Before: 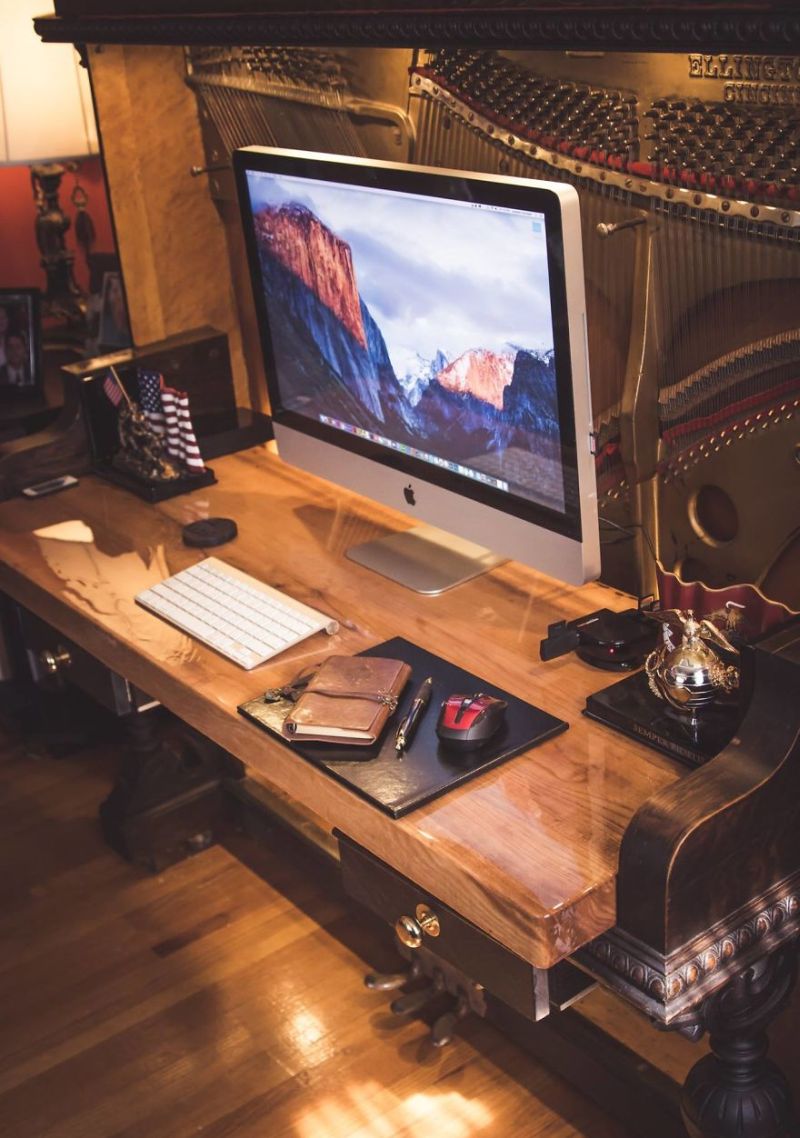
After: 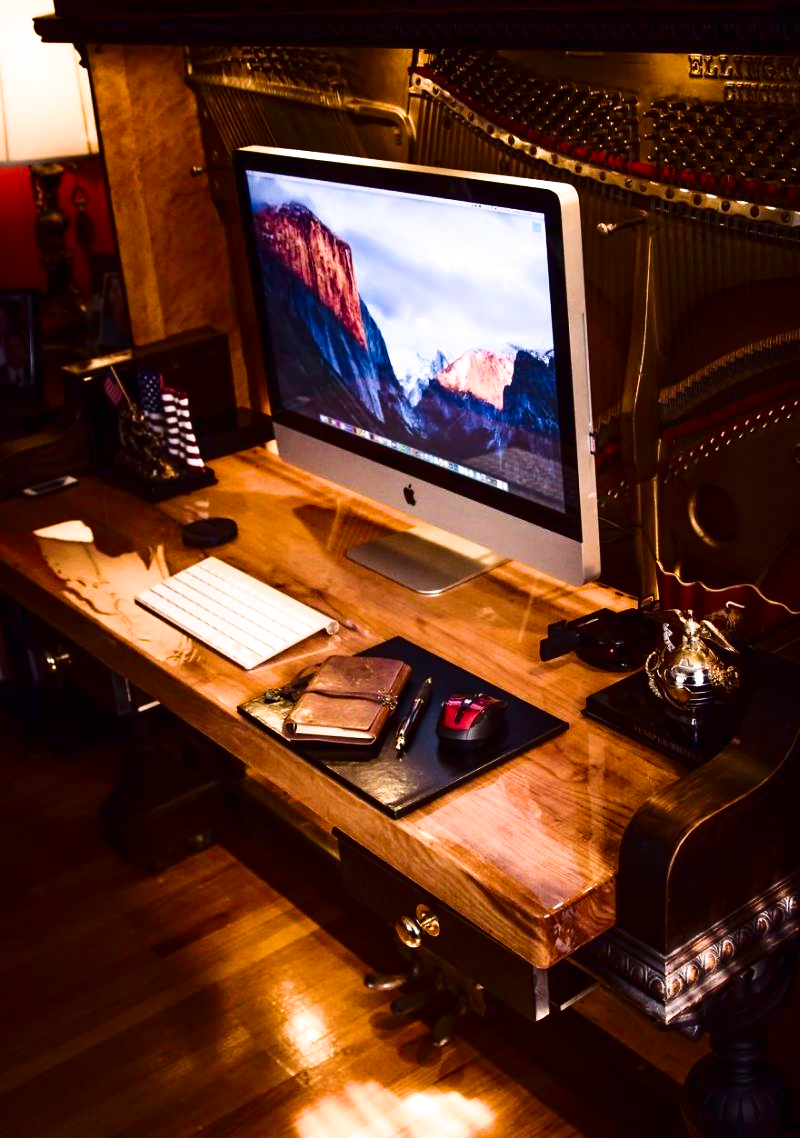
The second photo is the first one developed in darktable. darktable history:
filmic rgb: black relative exposure -9.08 EV, white relative exposure 2.3 EV, hardness 7.49
contrast brightness saturation: contrast 0.19, brightness -0.24, saturation 0.11
color balance rgb: perceptual saturation grading › global saturation 25%, global vibrance 20%
